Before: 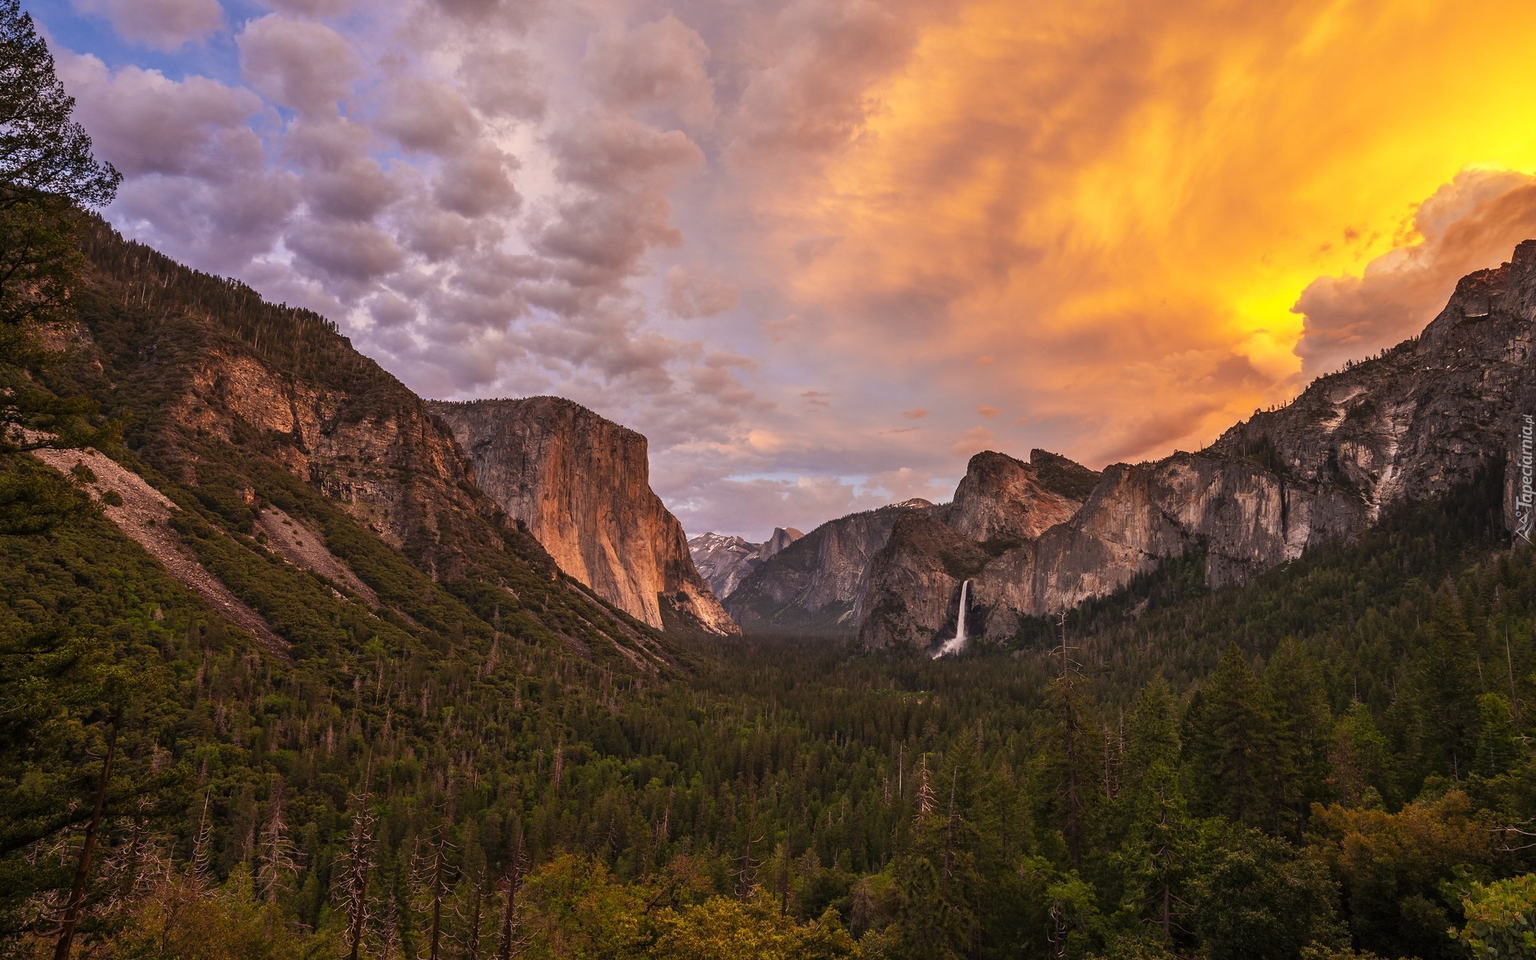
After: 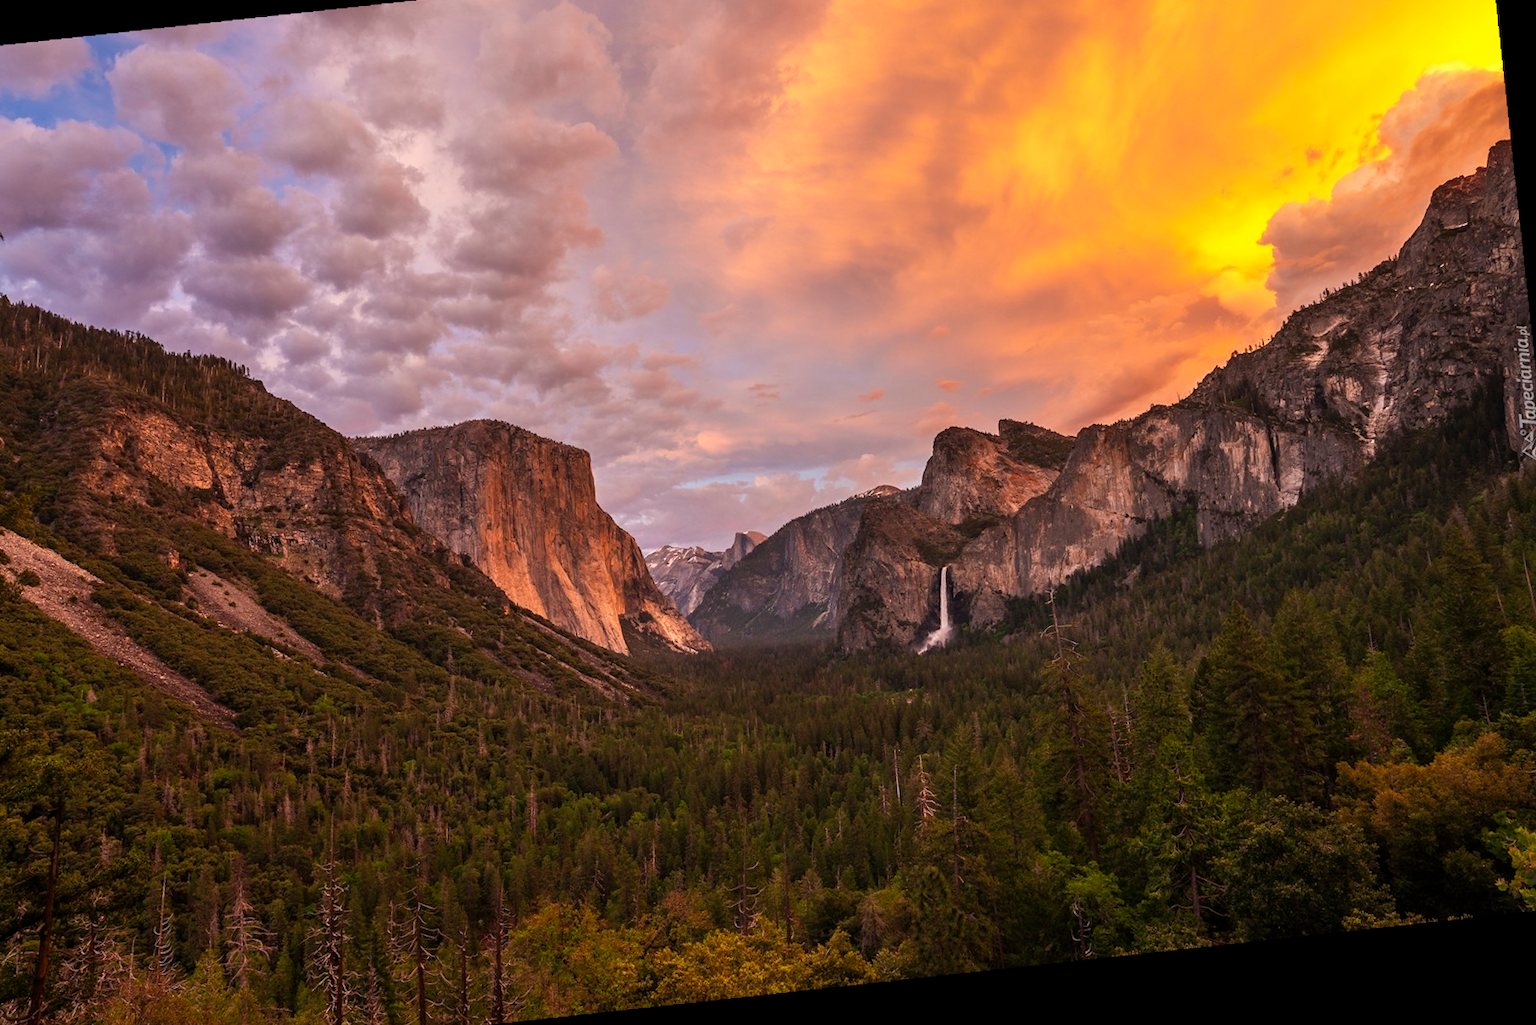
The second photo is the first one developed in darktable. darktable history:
rotate and perspective: rotation -4.25°, automatic cropping off
crop and rotate: angle 1.96°, left 5.673%, top 5.673%
